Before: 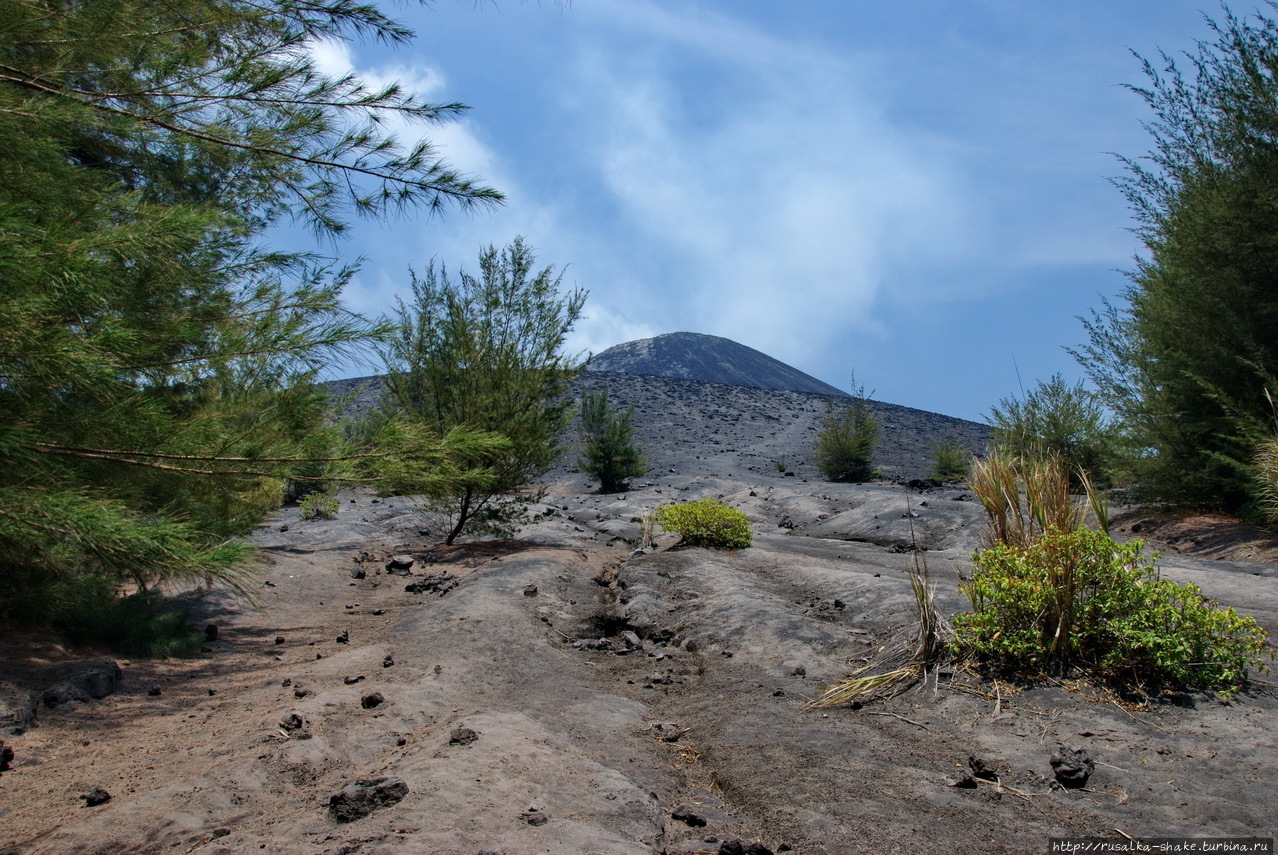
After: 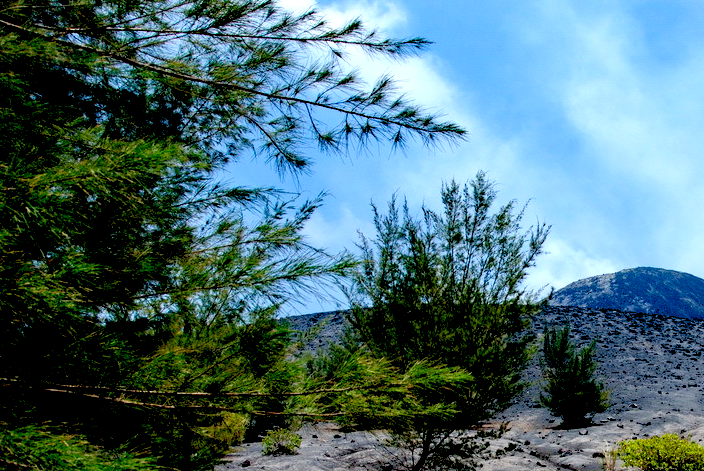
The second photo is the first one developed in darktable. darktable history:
levels: white 99.89%, levels [0.018, 0.493, 1]
exposure: black level correction 0.039, exposure 0.498 EV, compensate exposure bias true, compensate highlight preservation false
contrast brightness saturation: contrast 0.042, saturation 0.155
crop and rotate: left 3.028%, top 7.654%, right 41.881%, bottom 37.221%
